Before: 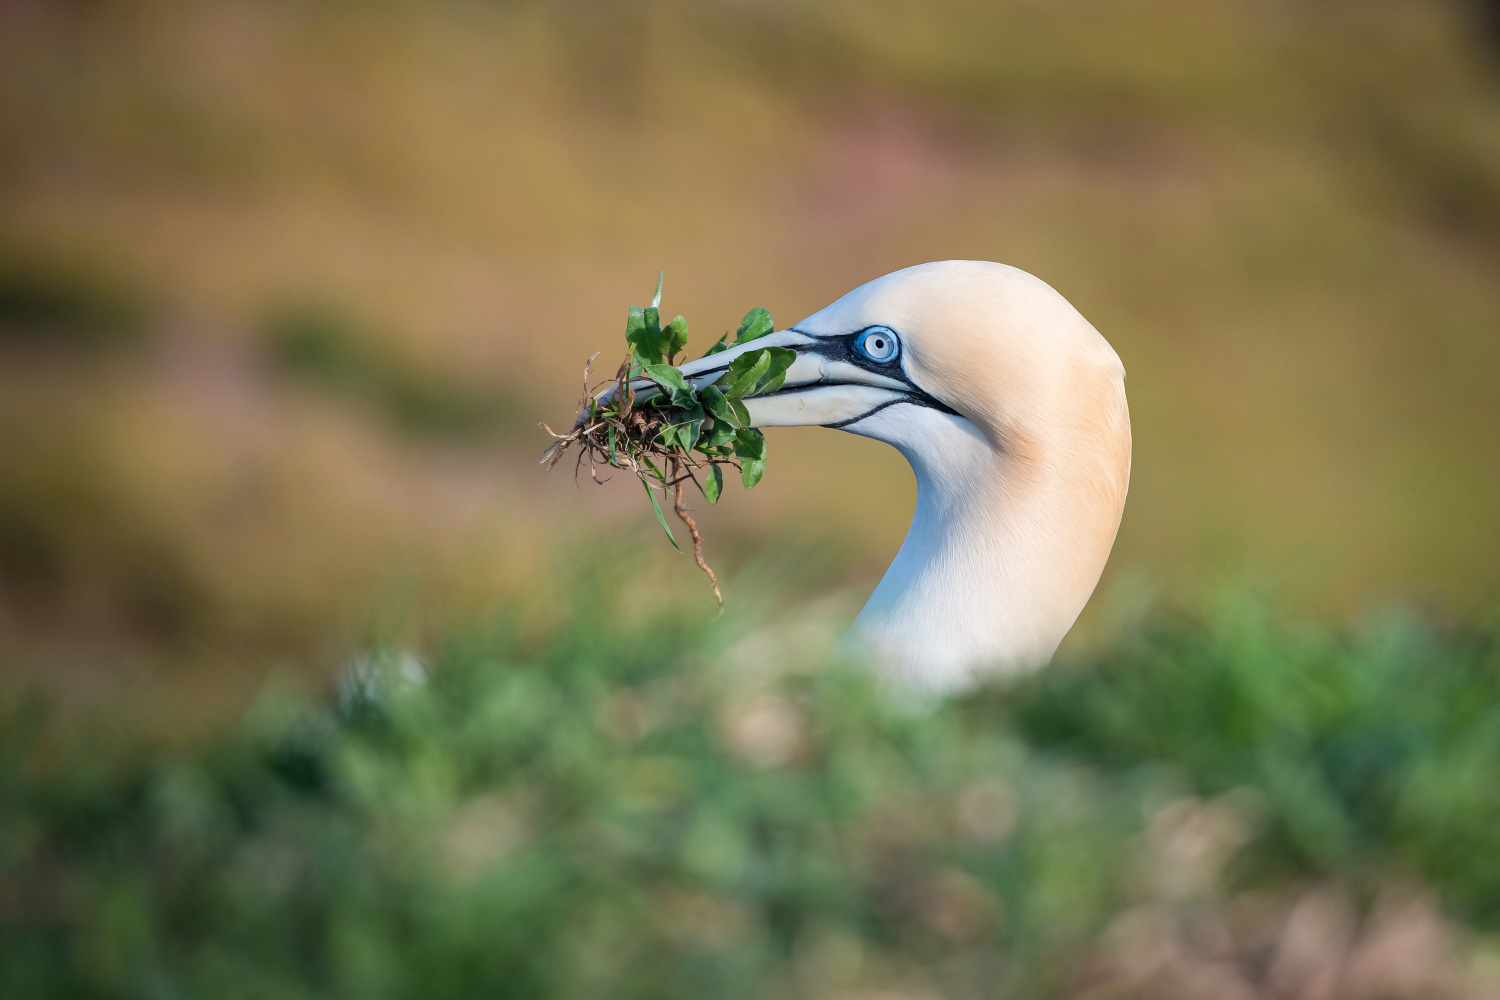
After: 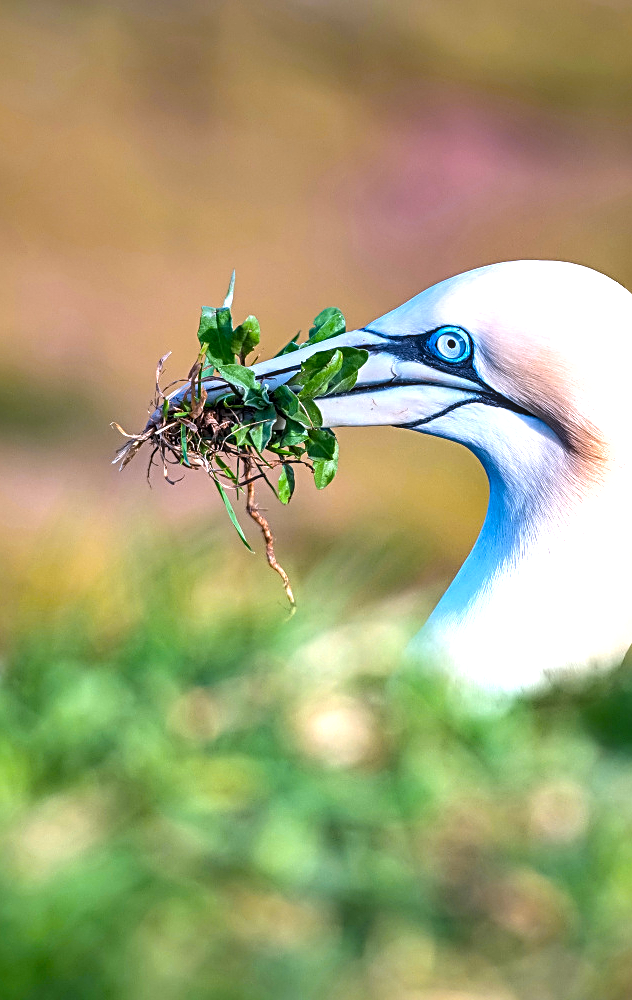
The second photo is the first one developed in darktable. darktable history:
graduated density: hue 238.83°, saturation 50%
local contrast: on, module defaults
tone equalizer: on, module defaults
color balance rgb: perceptual saturation grading › global saturation 25%, global vibrance 20%
sharpen: radius 2.531, amount 0.628
shadows and highlights: white point adjustment 1, soften with gaussian
crop: left 28.583%, right 29.231%
exposure: black level correction 0, exposure 1.173 EV, compensate exposure bias true, compensate highlight preservation false
